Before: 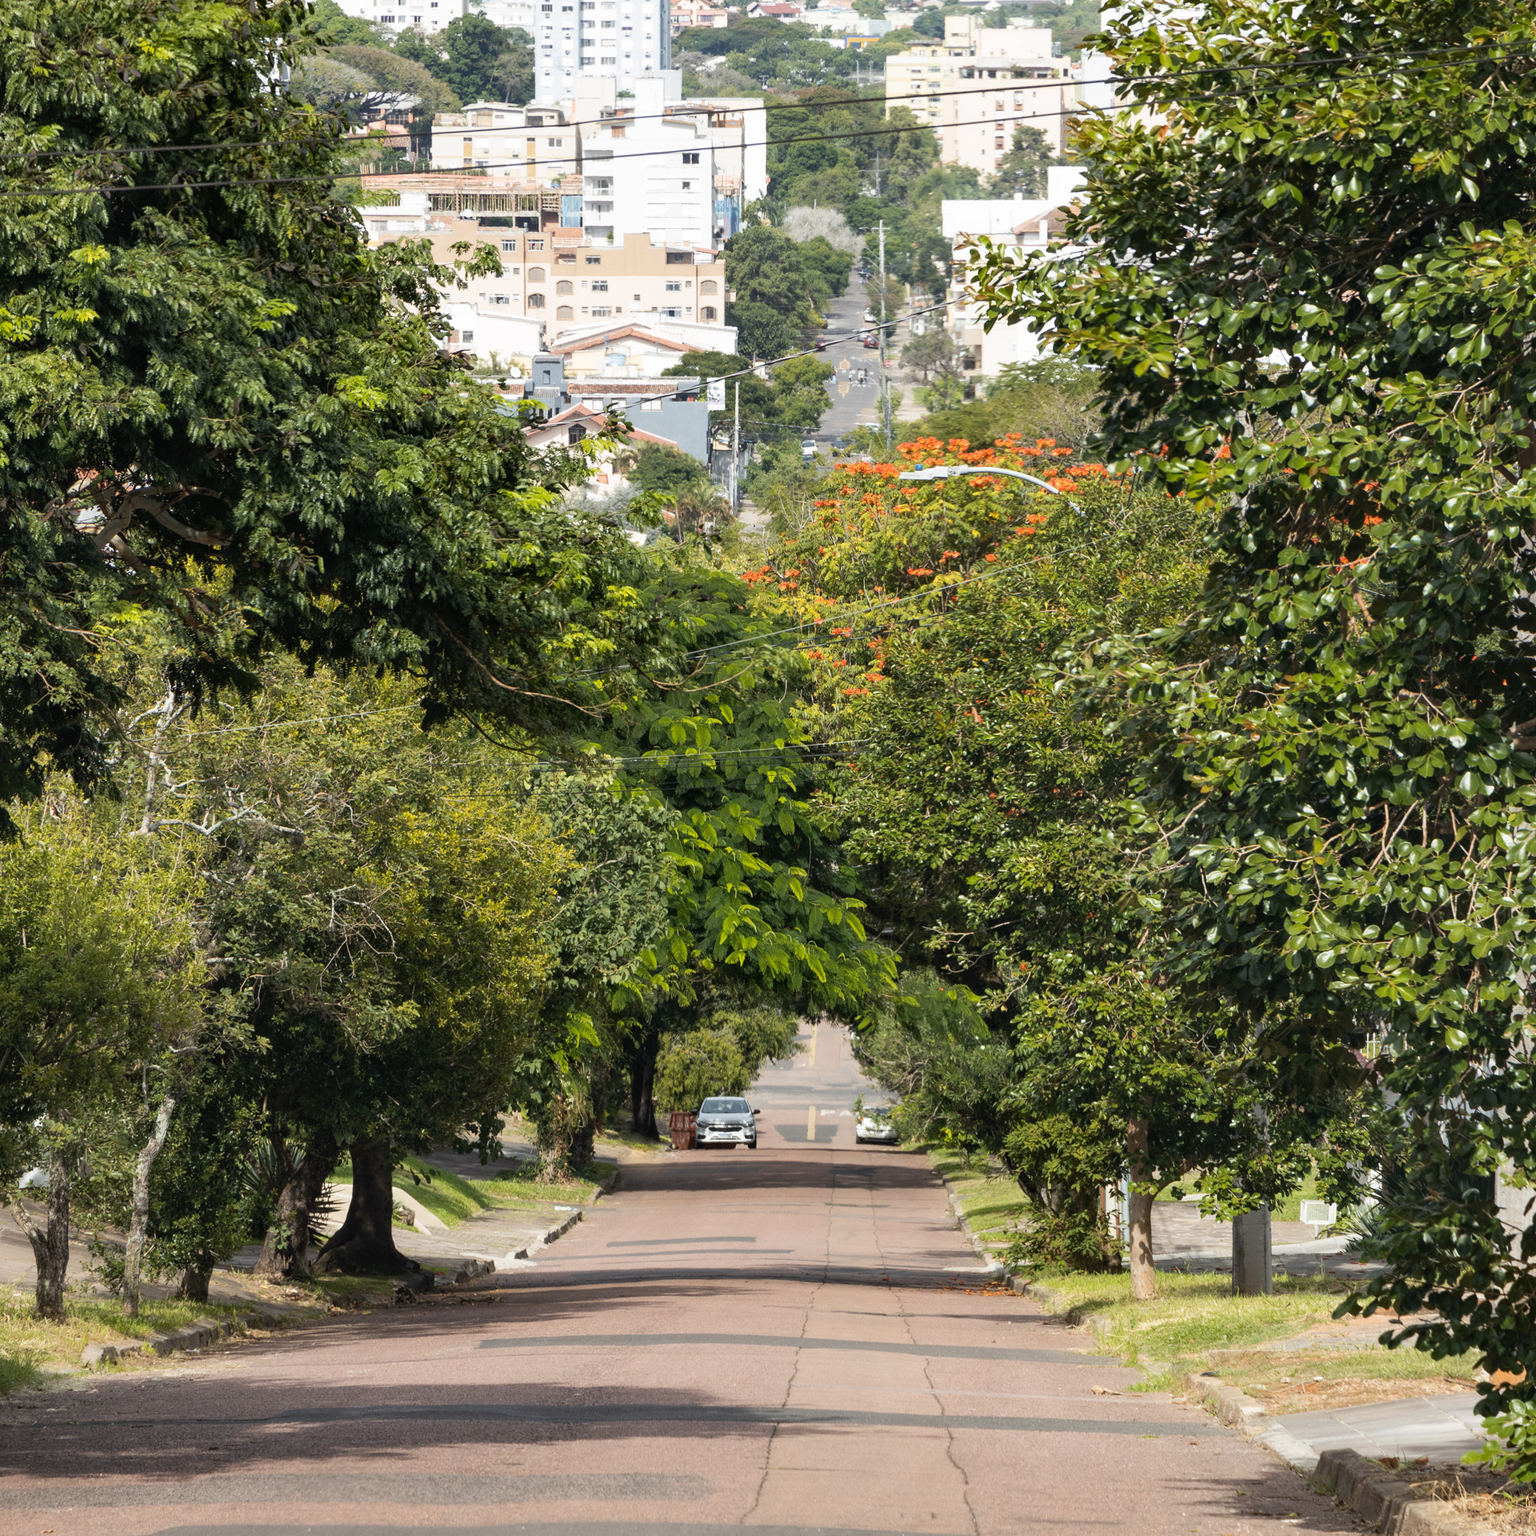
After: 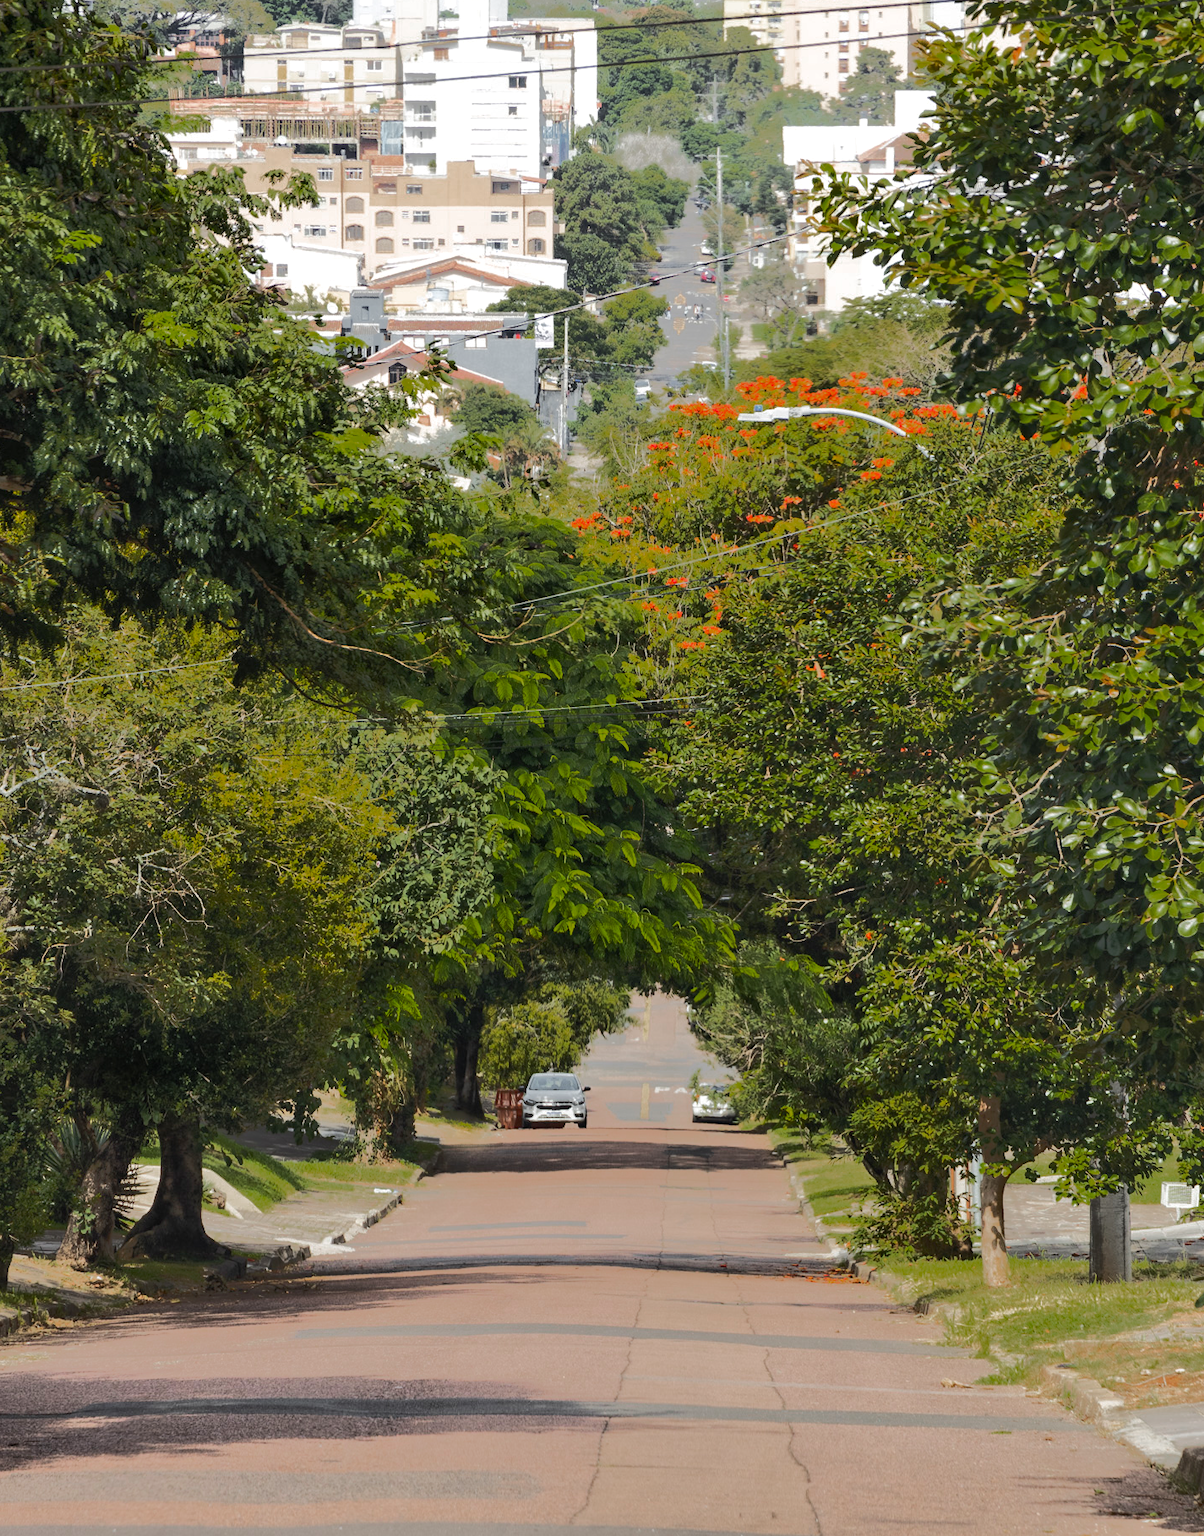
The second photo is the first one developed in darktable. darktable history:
tone equalizer: -7 EV -0.603 EV, -6 EV 1.03 EV, -5 EV -0.447 EV, -4 EV 0.434 EV, -3 EV 0.406 EV, -2 EV 0.169 EV, -1 EV -0.149 EV, +0 EV -0.386 EV, edges refinement/feathering 500, mask exposure compensation -1.57 EV, preserve details guided filter
crop and rotate: left 13.108%, top 5.278%, right 12.589%
color zones: curves: ch0 [(0, 0.48) (0.209, 0.398) (0.305, 0.332) (0.429, 0.493) (0.571, 0.5) (0.714, 0.5) (0.857, 0.5) (1, 0.48)]; ch1 [(0, 0.633) (0.143, 0.586) (0.286, 0.489) (0.429, 0.448) (0.571, 0.31) (0.714, 0.335) (0.857, 0.492) (1, 0.633)]; ch2 [(0, 0.448) (0.143, 0.498) (0.286, 0.5) (0.429, 0.5) (0.571, 0.5) (0.714, 0.5) (0.857, 0.5) (1, 0.448)]
